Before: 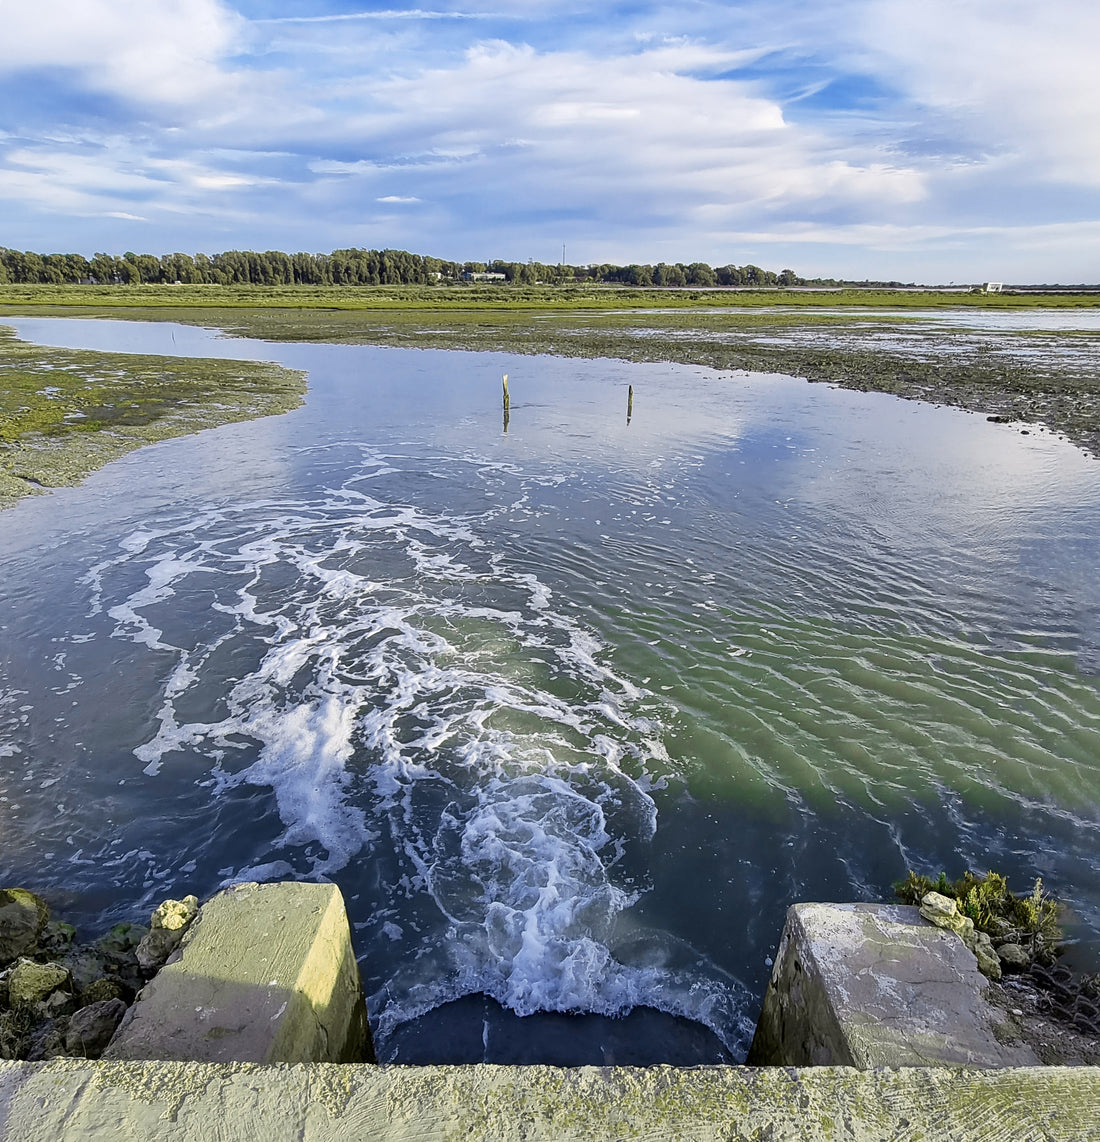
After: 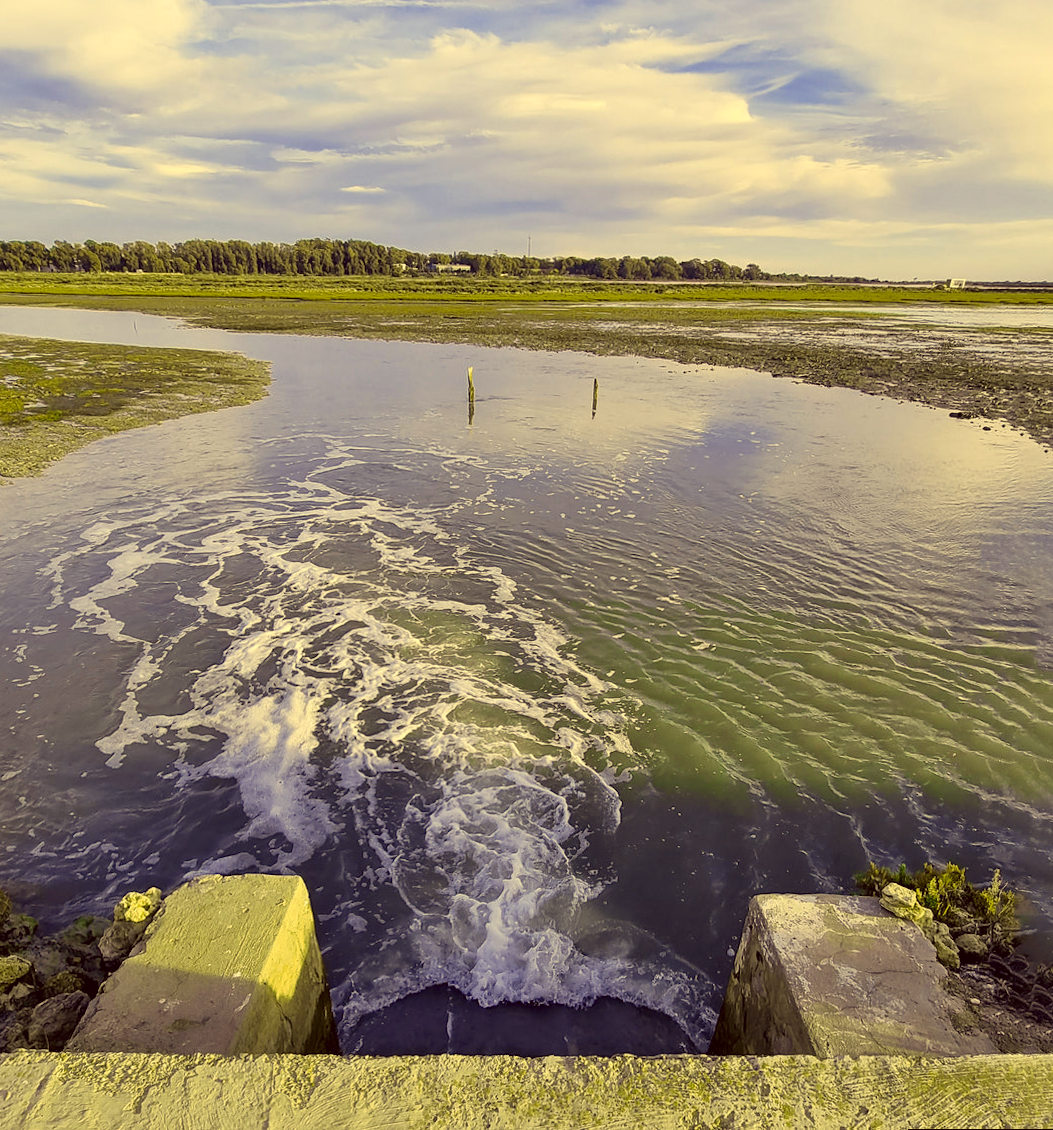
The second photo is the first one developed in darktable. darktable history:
color correction: highlights a* -0.482, highlights b* 40, shadows a* 9.8, shadows b* -0.161
crop and rotate: left 3.238%
rotate and perspective: rotation 0.174°, lens shift (vertical) 0.013, lens shift (horizontal) 0.019, shear 0.001, automatic cropping original format, crop left 0.007, crop right 0.991, crop top 0.016, crop bottom 0.997
